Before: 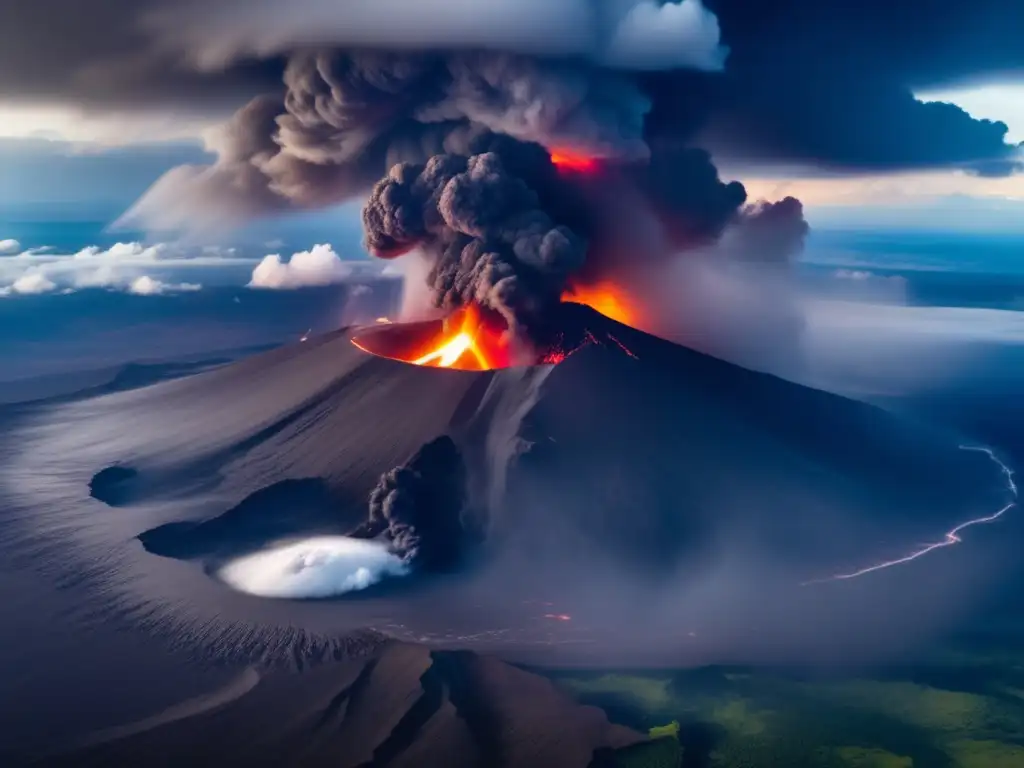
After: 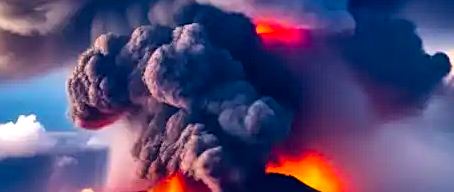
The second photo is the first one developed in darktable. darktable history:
crop: left 28.87%, top 16.872%, right 26.734%, bottom 58.037%
local contrast: highlights 102%, shadows 100%, detail 119%, midtone range 0.2
sharpen: on, module defaults
color balance rgb: perceptual saturation grading › global saturation 35.45%, perceptual brilliance grading › global brilliance 10.132%
shadows and highlights: low approximation 0.01, soften with gaussian
